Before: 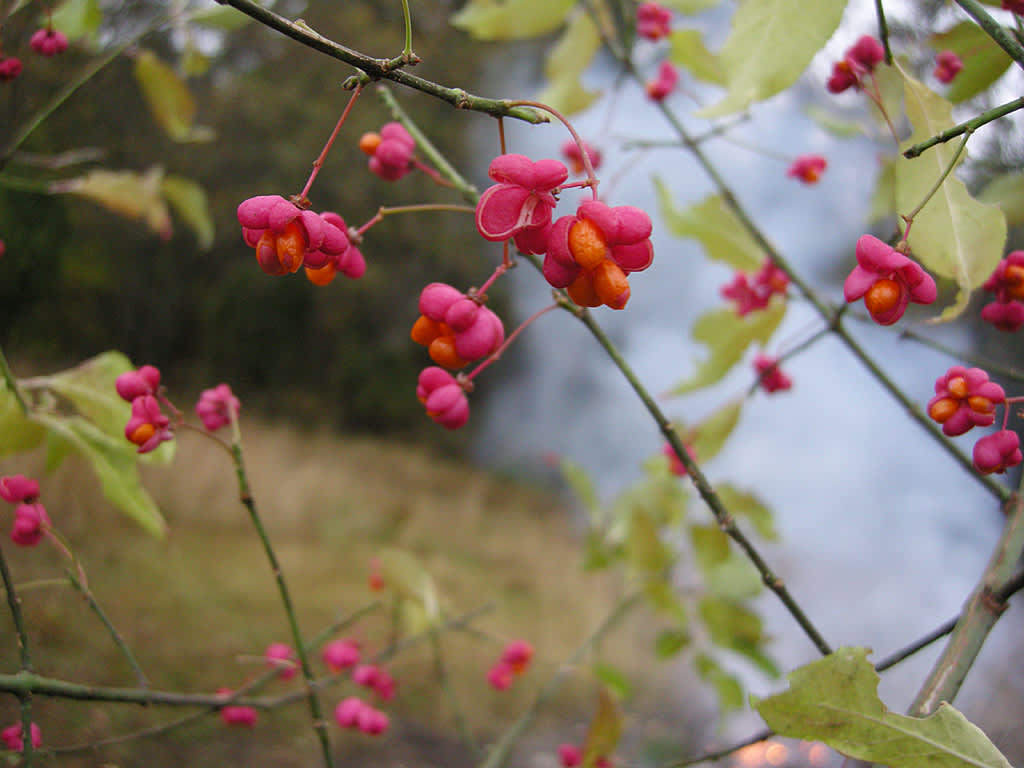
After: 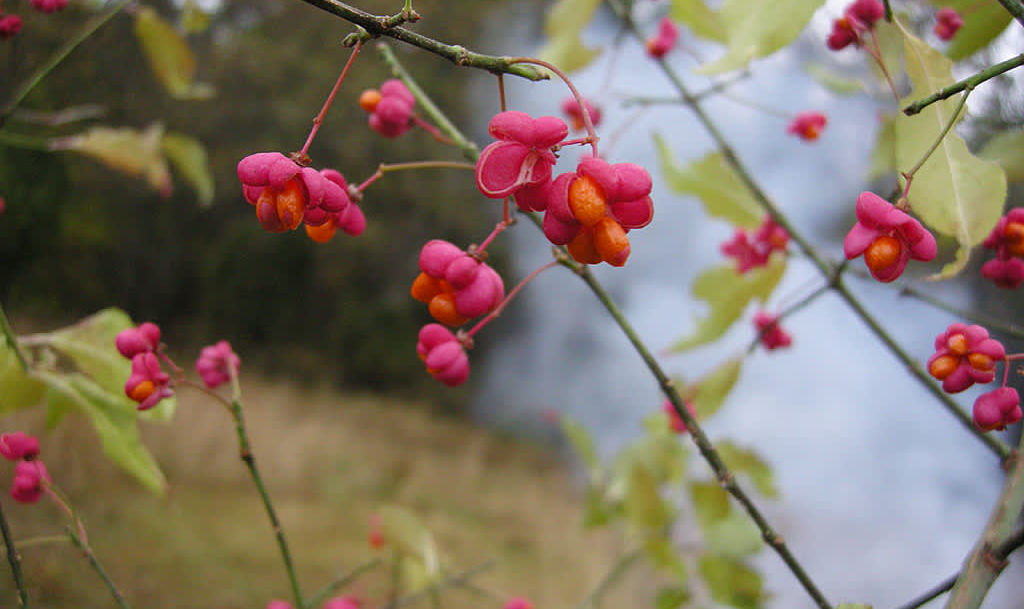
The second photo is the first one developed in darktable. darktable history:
white balance: emerald 1
crop and rotate: top 5.667%, bottom 14.937%
